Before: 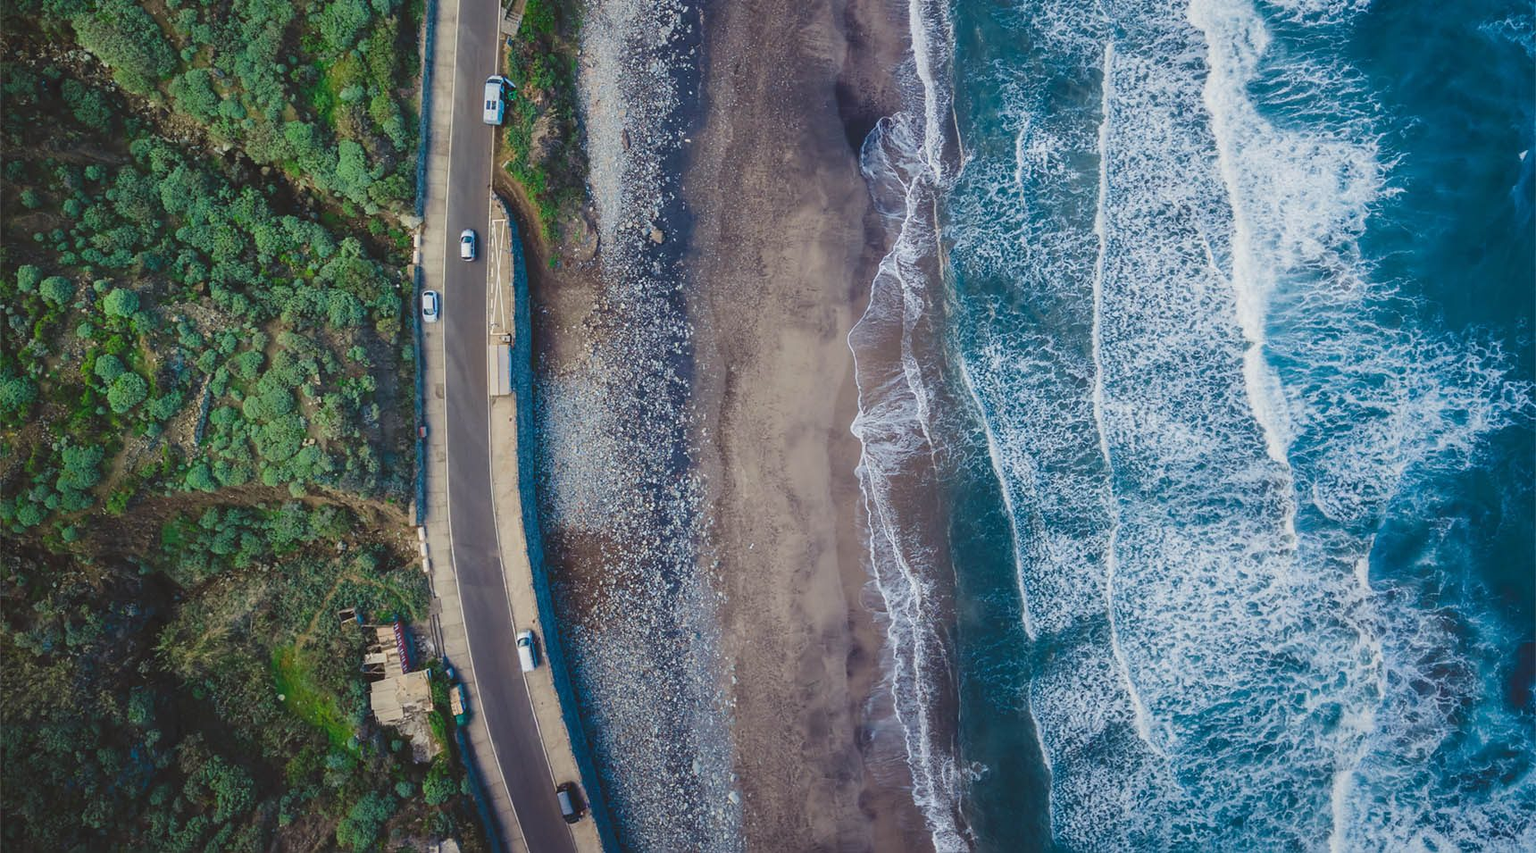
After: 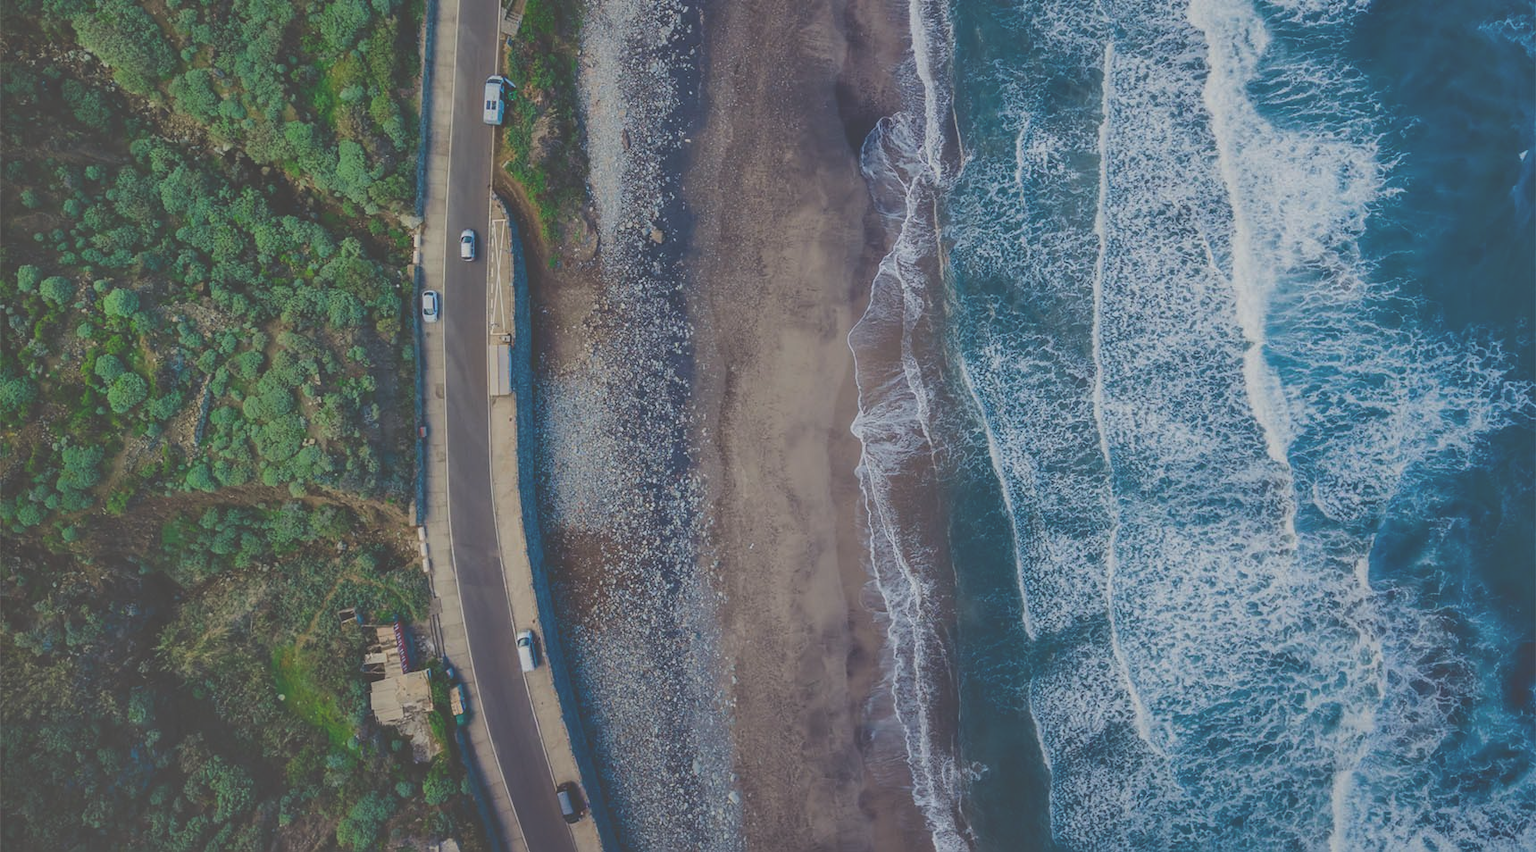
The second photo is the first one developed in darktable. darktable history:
tone equalizer: -8 EV 0.236 EV, -7 EV 0.383 EV, -6 EV 0.395 EV, -5 EV 0.218 EV, -3 EV -0.276 EV, -2 EV -0.433 EV, -1 EV -0.399 EV, +0 EV -0.273 EV
exposure: black level correction -0.031, compensate highlight preservation false
shadows and highlights: white point adjustment 0.051, soften with gaussian
contrast brightness saturation: contrast -0.117
